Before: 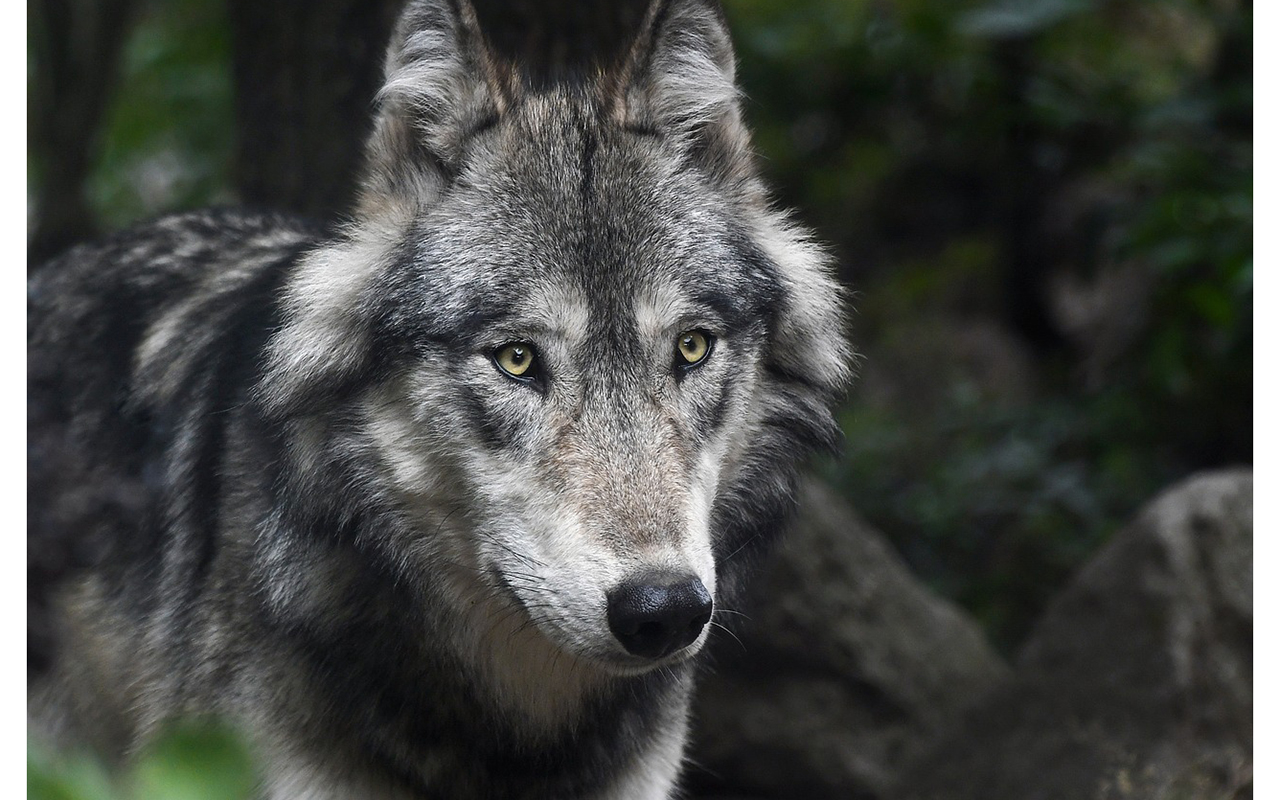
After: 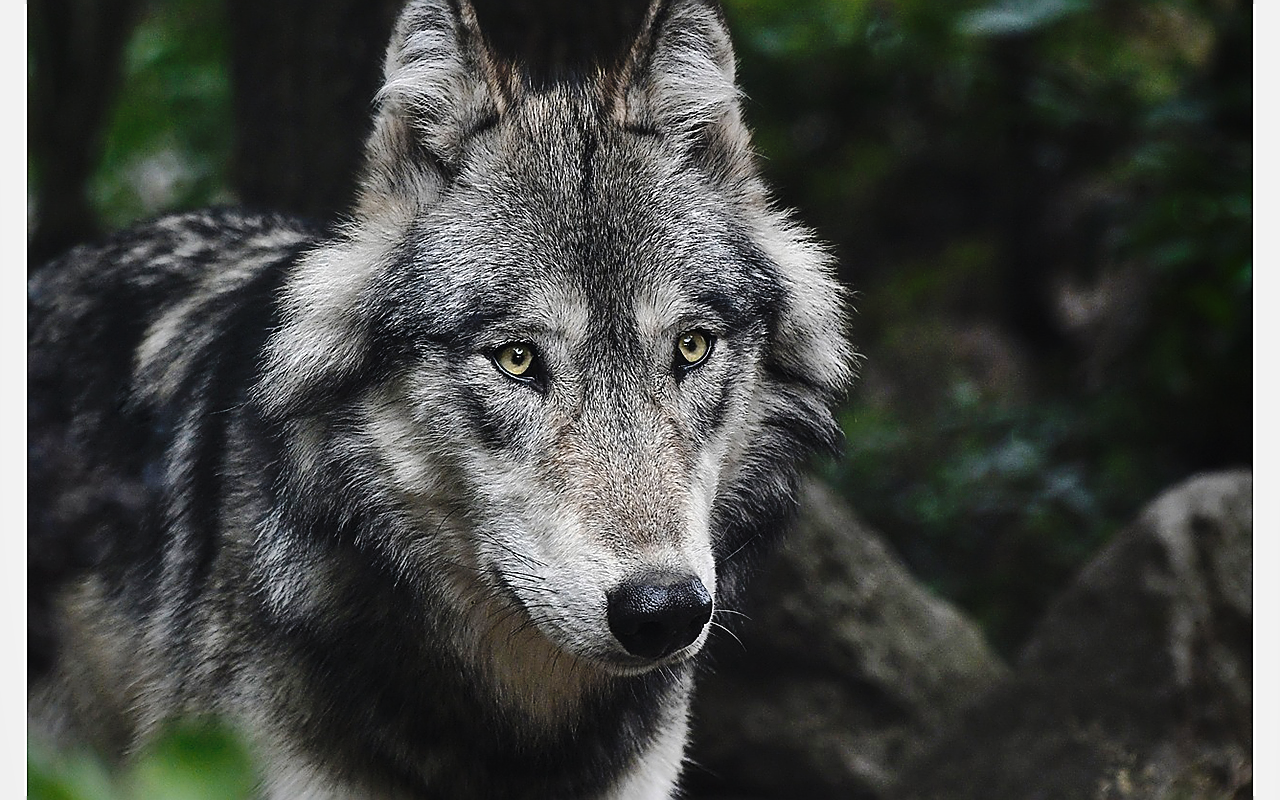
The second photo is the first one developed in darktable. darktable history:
shadows and highlights: soften with gaussian
sharpen: radius 1.413, amount 1.262, threshold 0.643
tone curve: curves: ch0 [(0, 0.013) (0.175, 0.11) (0.337, 0.304) (0.498, 0.485) (0.78, 0.742) (0.993, 0.954)]; ch1 [(0, 0) (0.294, 0.184) (0.359, 0.34) (0.362, 0.35) (0.43, 0.41) (0.469, 0.463) (0.495, 0.502) (0.54, 0.563) (0.612, 0.641) (1, 1)]; ch2 [(0, 0) (0.44, 0.437) (0.495, 0.502) (0.524, 0.534) (0.557, 0.56) (0.634, 0.654) (0.728, 0.722) (1, 1)], preserve colors none
